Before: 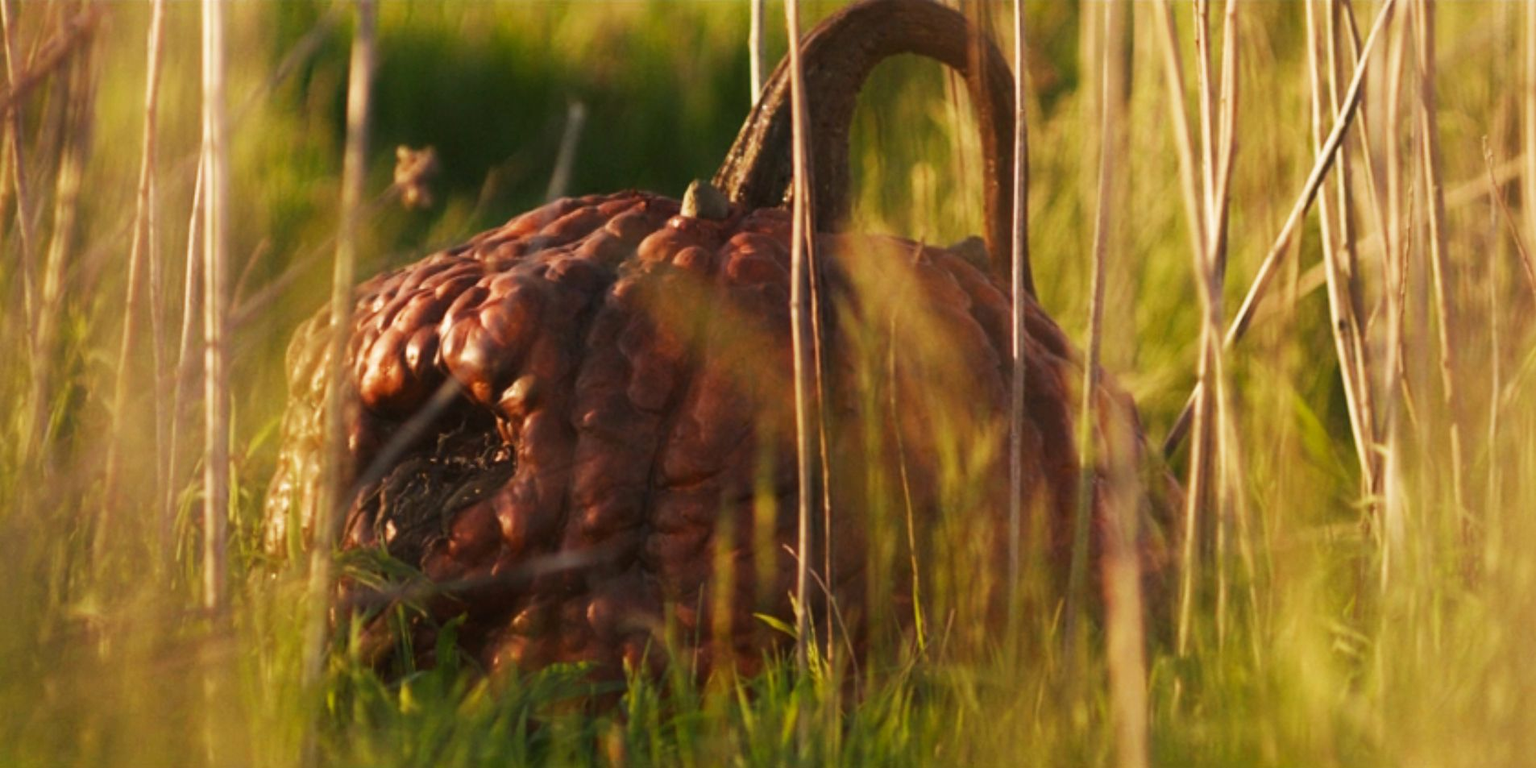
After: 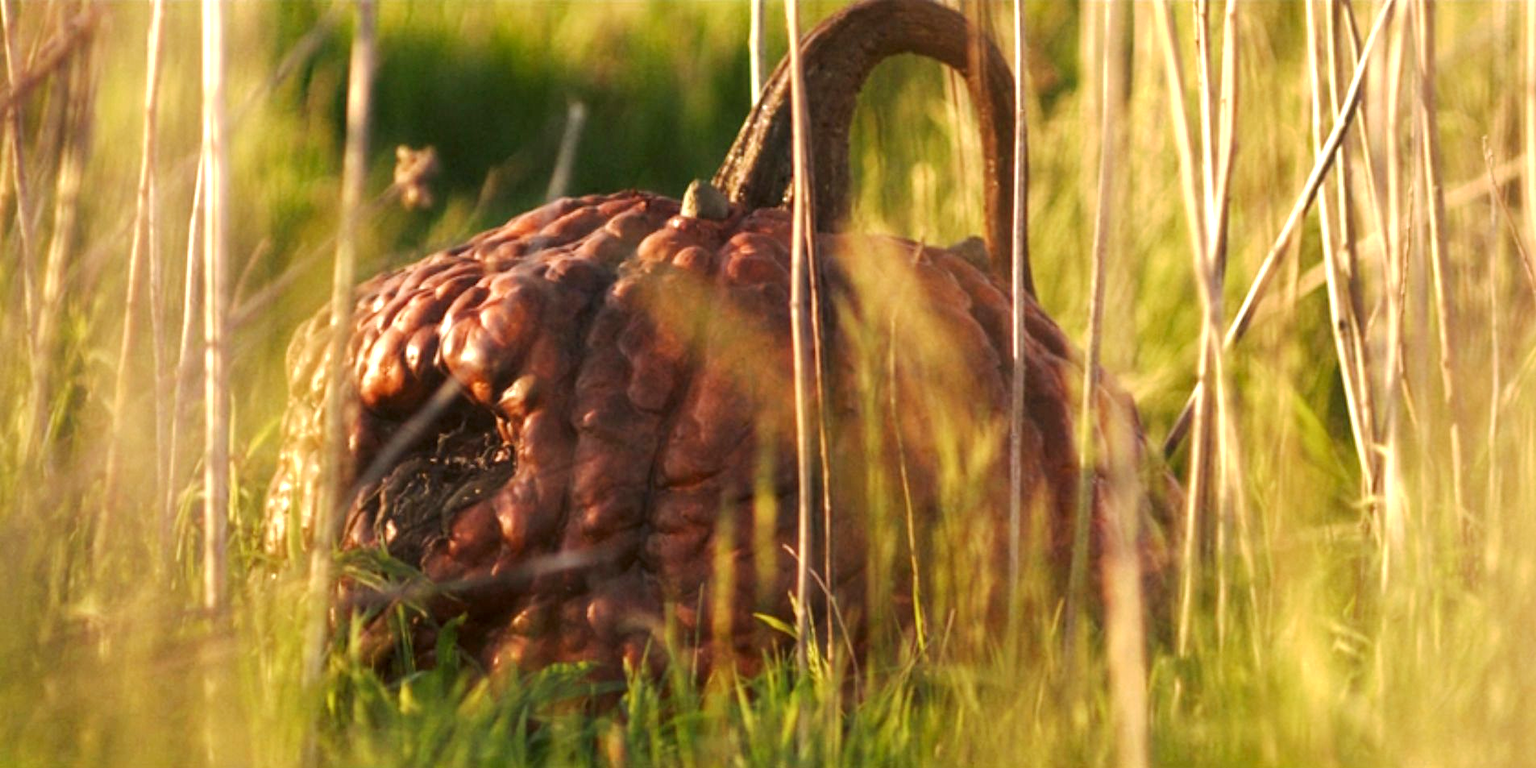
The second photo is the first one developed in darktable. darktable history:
exposure: black level correction 0, exposure 0.692 EV, compensate highlight preservation false
base curve: curves: ch0 [(0, 0) (0.235, 0.266) (0.503, 0.496) (0.786, 0.72) (1, 1)], preserve colors none
local contrast: shadows 90%, midtone range 0.5
